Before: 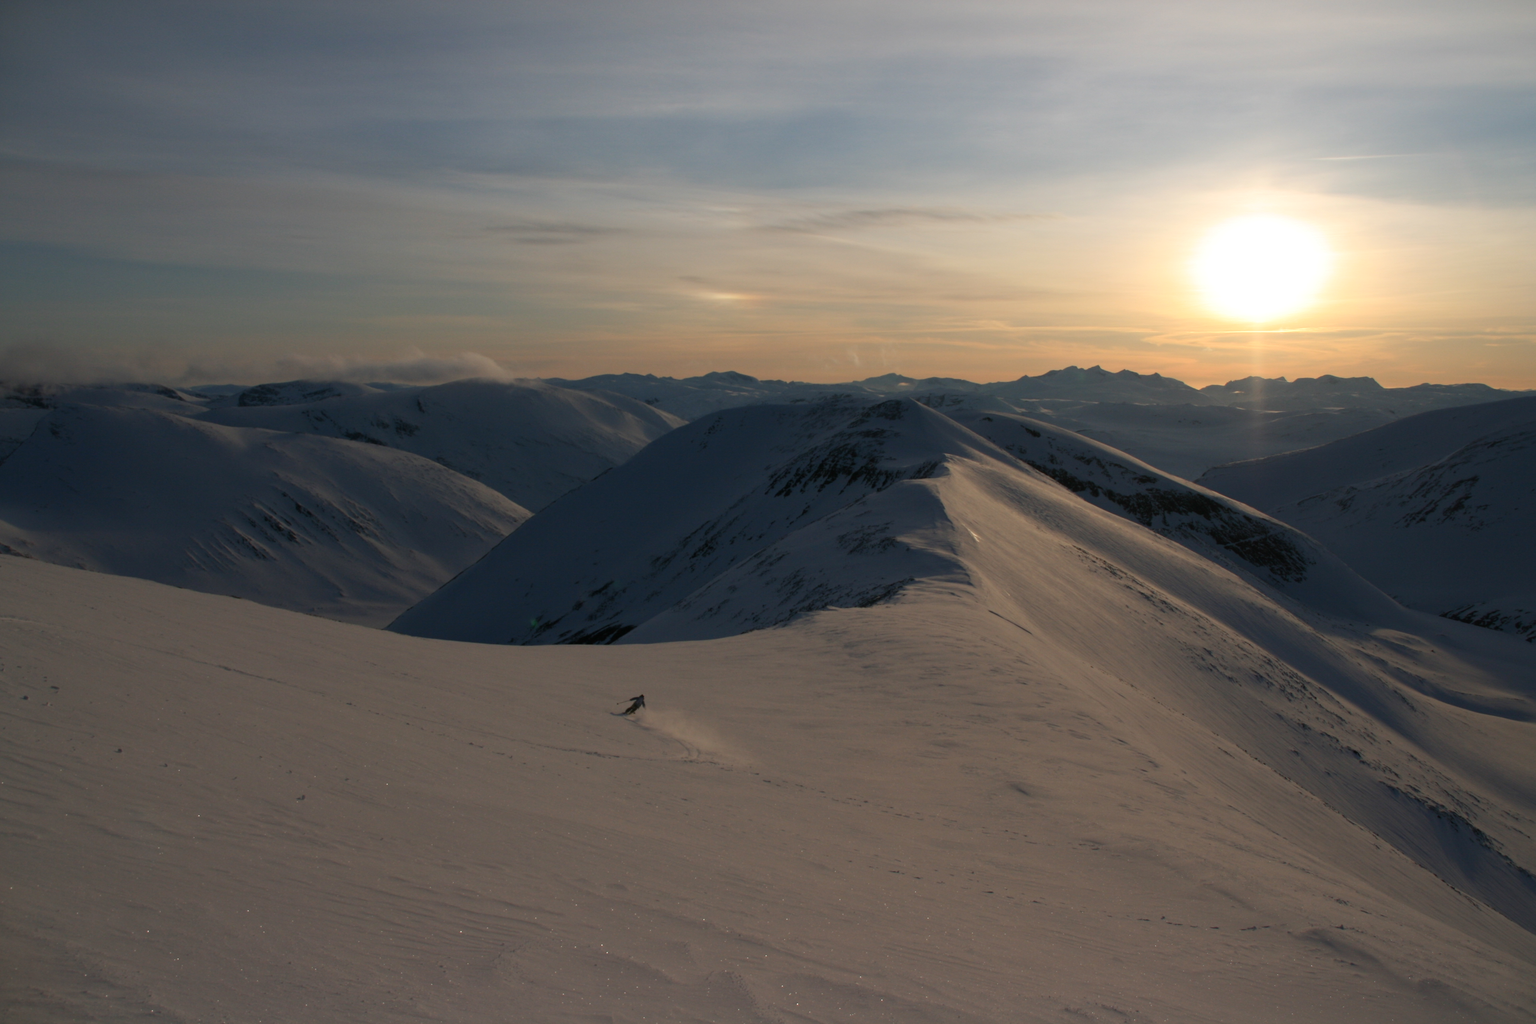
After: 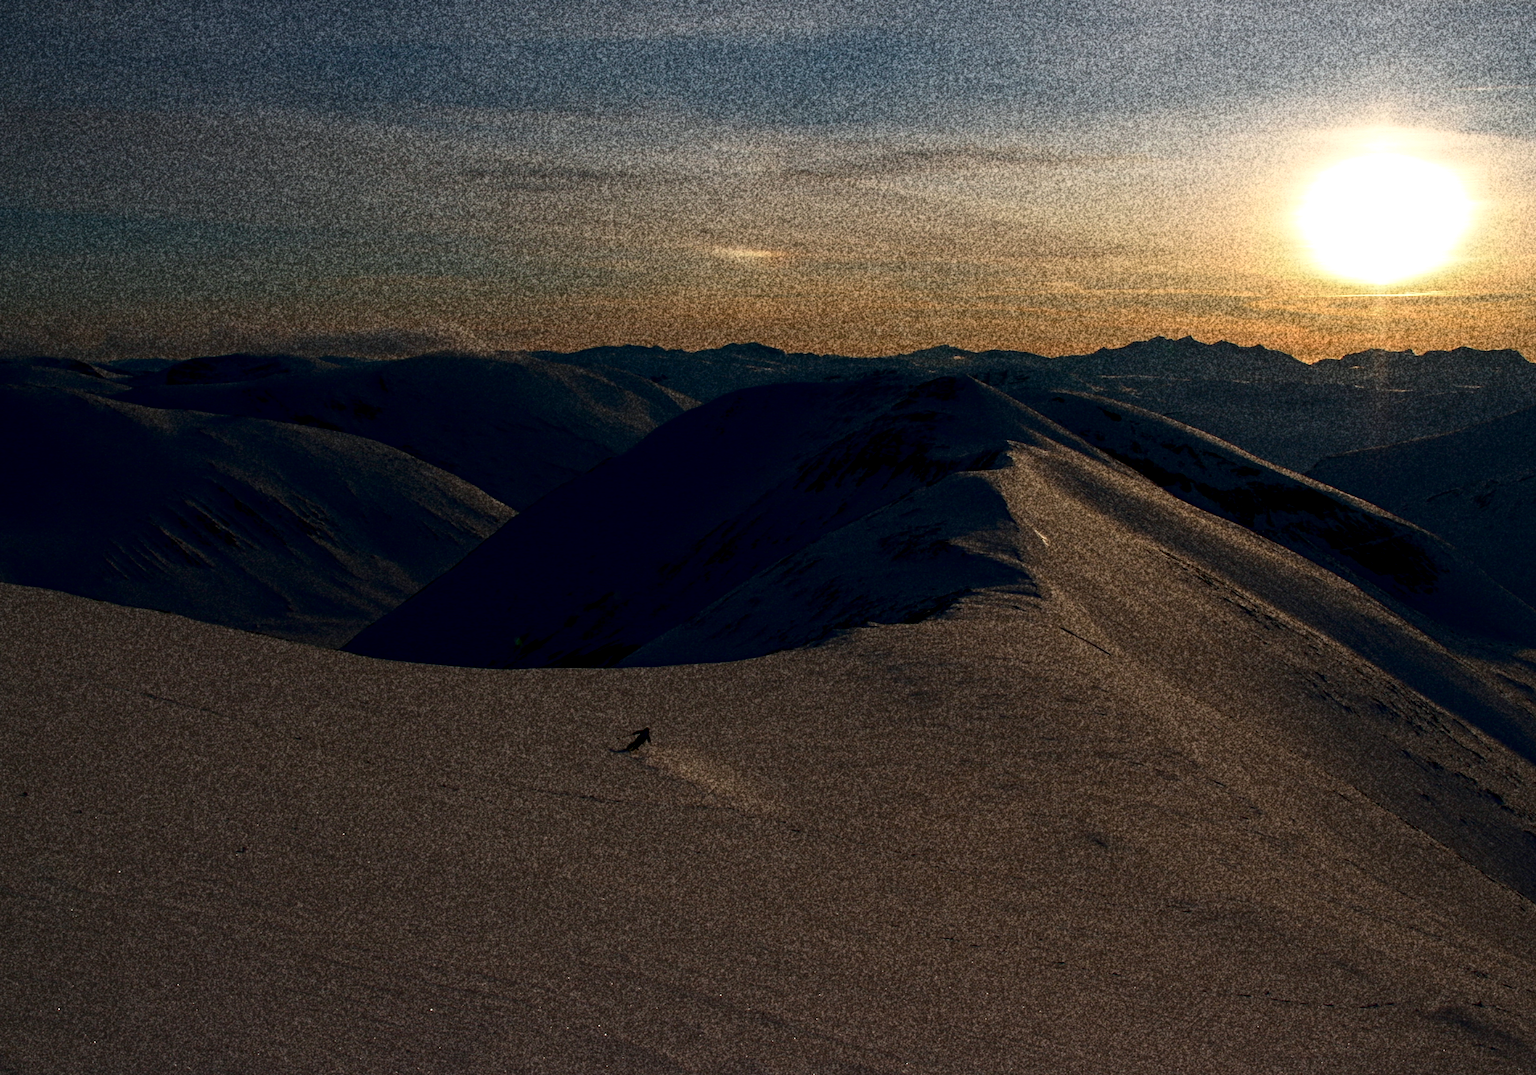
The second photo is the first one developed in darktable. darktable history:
color zones: curves: ch0 [(0, 0.5) (0.143, 0.5) (0.286, 0.5) (0.429, 0.5) (0.571, 0.5) (0.714, 0.476) (0.857, 0.5) (1, 0.5)]; ch2 [(0, 0.5) (0.143, 0.5) (0.286, 0.5) (0.429, 0.5) (0.571, 0.5) (0.714, 0.487) (0.857, 0.5) (1, 0.5)]
grain: coarseness 30.02 ISO, strength 100%
local contrast: detail 140%
haze removal: compatibility mode true, adaptive false
crop: left 6.446%, top 8.188%, right 9.538%, bottom 3.548%
sharpen: on, module defaults
contrast brightness saturation: contrast 0.1, brightness -0.26, saturation 0.14
exposure: exposure -0.116 EV, compensate exposure bias true, compensate highlight preservation false
